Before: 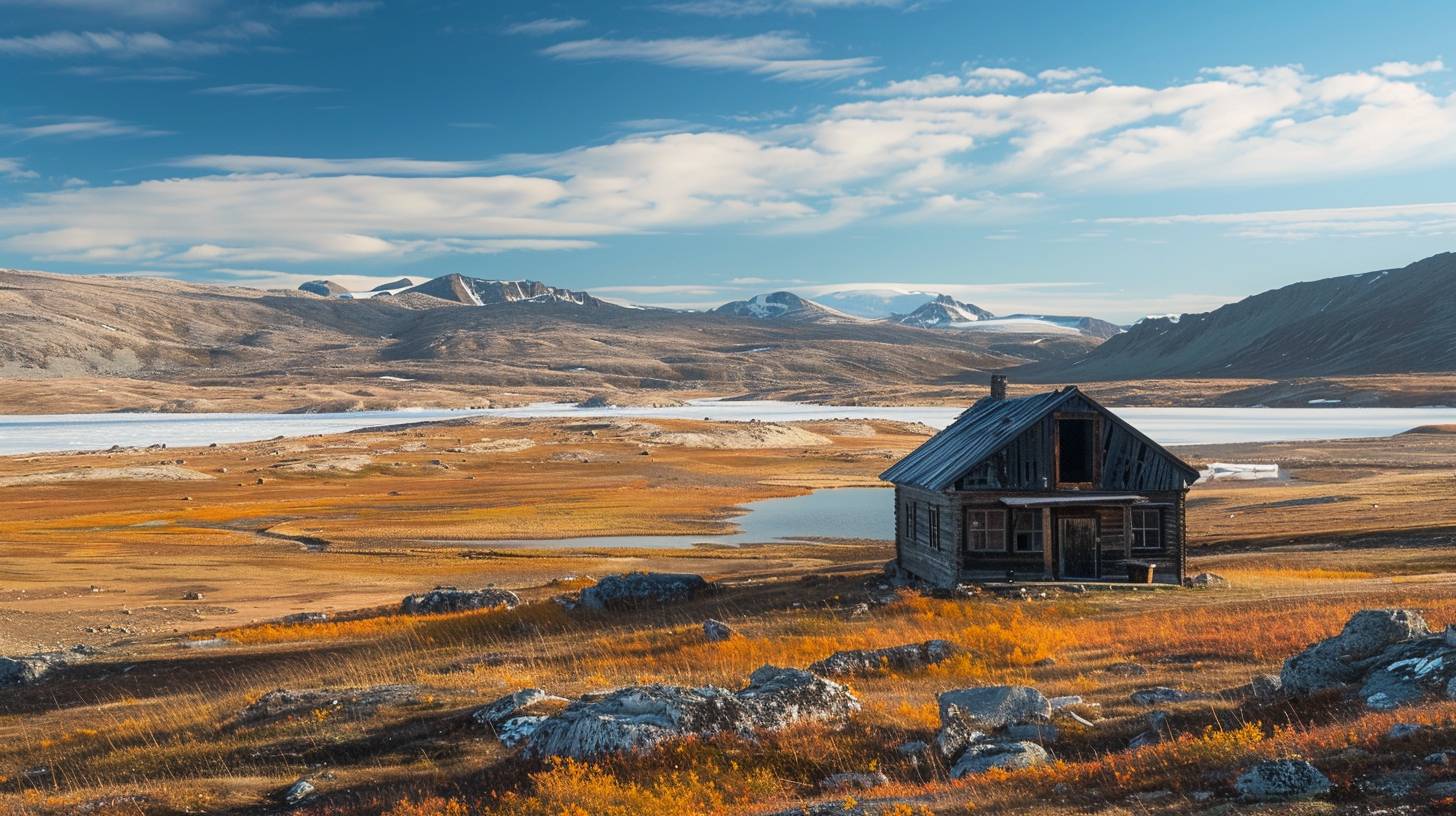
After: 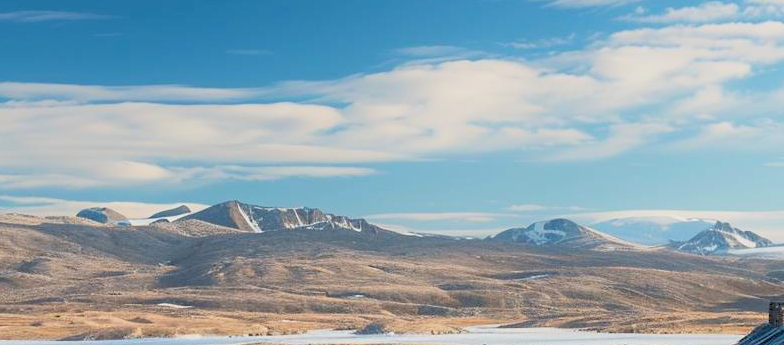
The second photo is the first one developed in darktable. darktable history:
crop: left 15.306%, top 9.065%, right 30.789%, bottom 48.638%
rgb levels: preserve colors sum RGB, levels [[0.038, 0.433, 0.934], [0, 0.5, 1], [0, 0.5, 1]]
white balance: emerald 1
contrast brightness saturation: contrast 0.1, brightness 0.03, saturation 0.09
